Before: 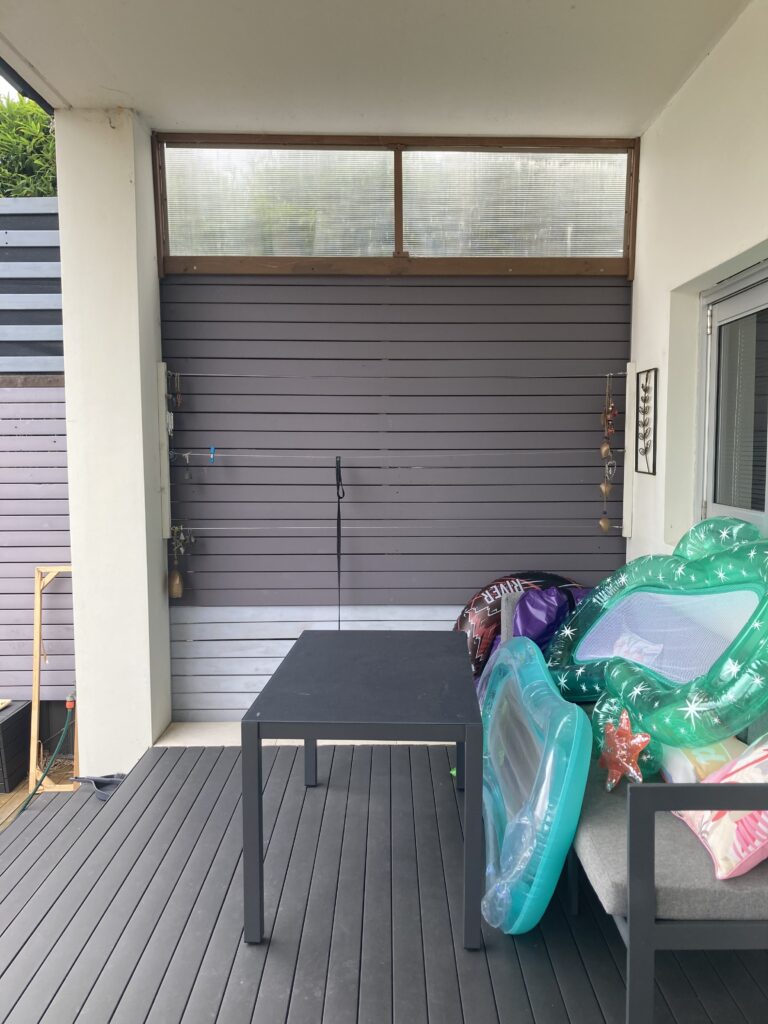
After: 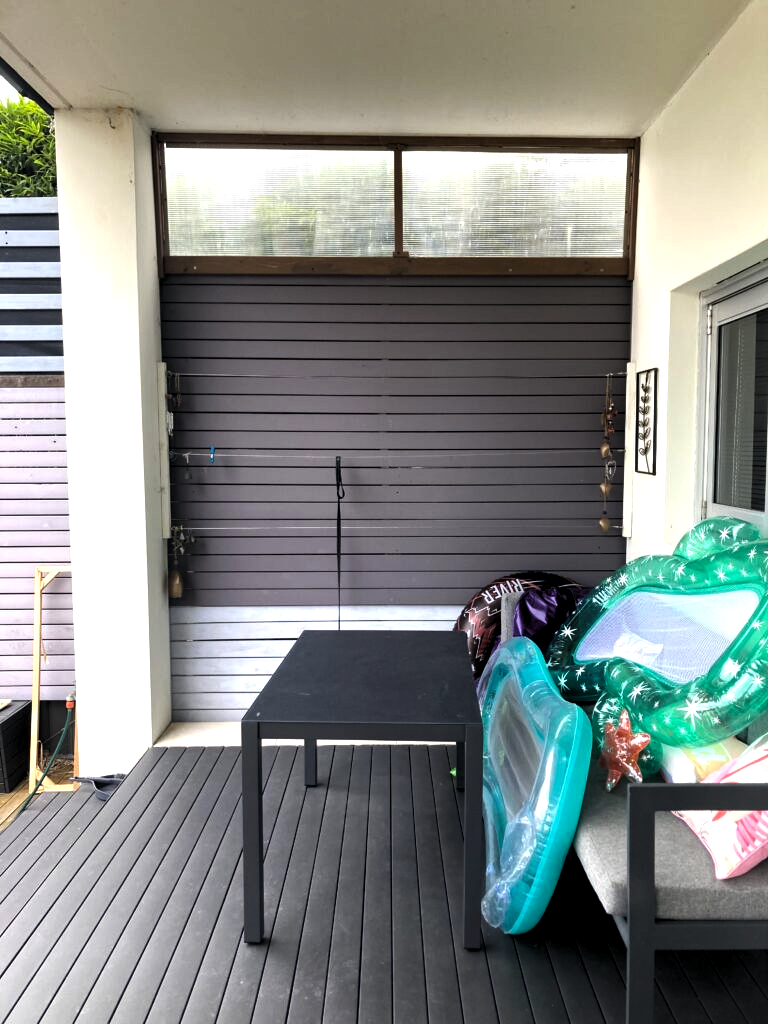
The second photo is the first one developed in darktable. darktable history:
color balance rgb: linear chroma grading › shadows 16%, perceptual saturation grading › global saturation 8%, perceptual saturation grading › shadows 4%, perceptual brilliance grading › global brilliance 2%, perceptual brilliance grading › highlights 8%, perceptual brilliance grading › shadows -4%, global vibrance 16%, saturation formula JzAzBz (2021)
levels: levels [0.129, 0.519, 0.867]
